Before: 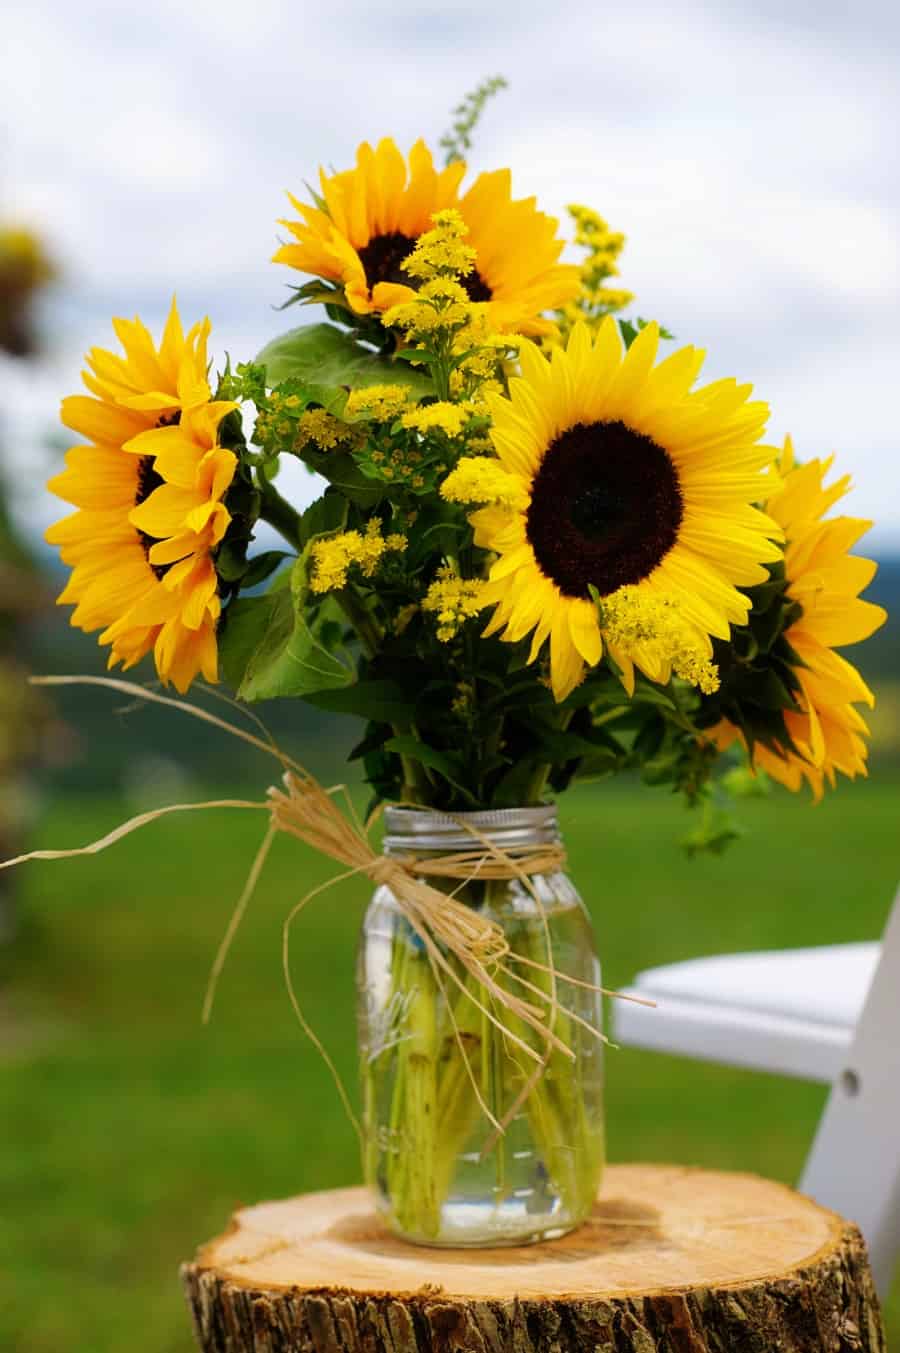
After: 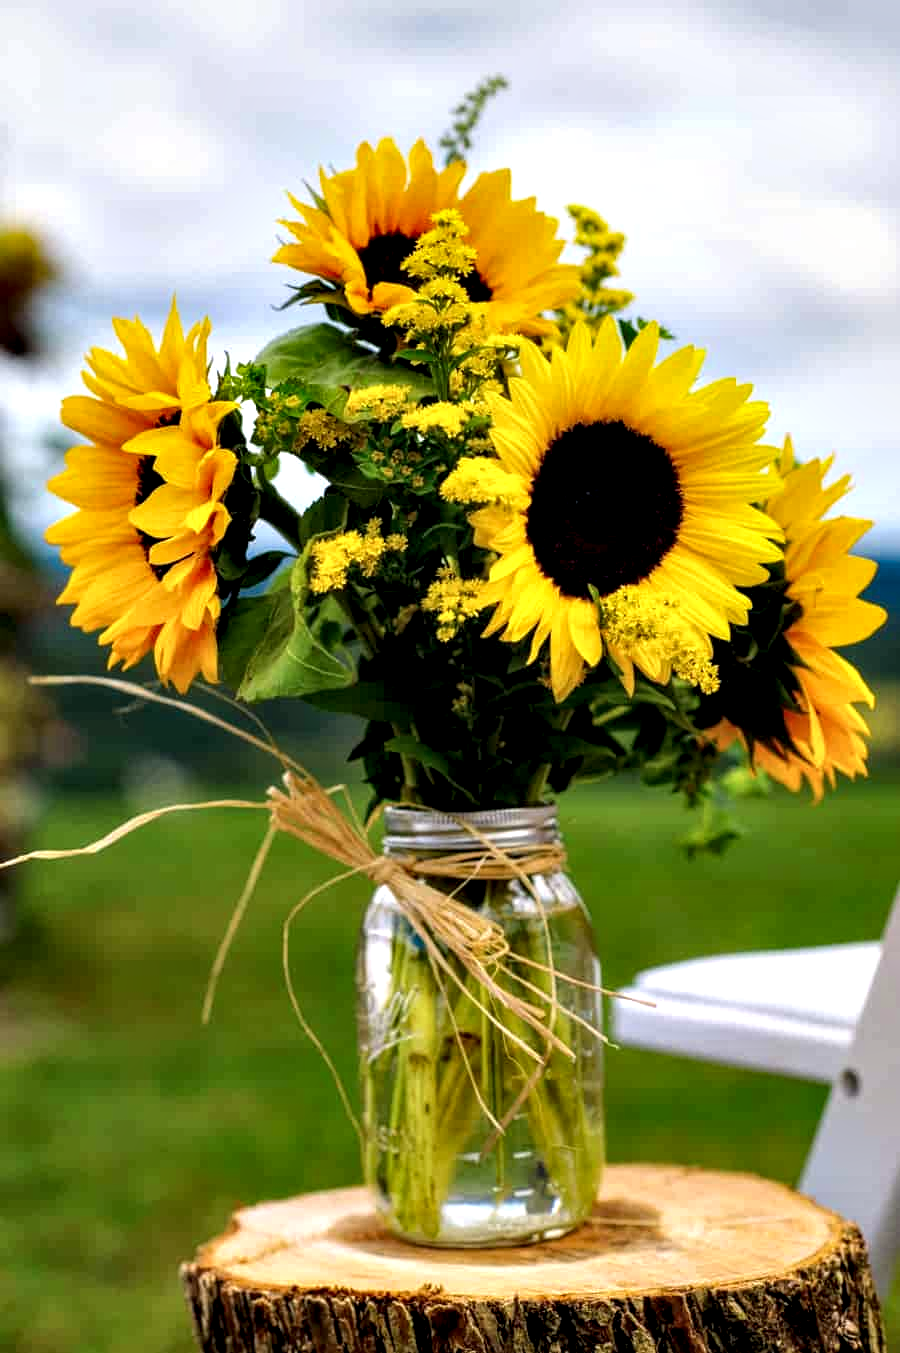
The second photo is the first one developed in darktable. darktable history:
local contrast: detail 130%
contrast equalizer: y [[0.6 ×6], [0.55 ×6], [0 ×6], [0 ×6], [0 ×6]]
